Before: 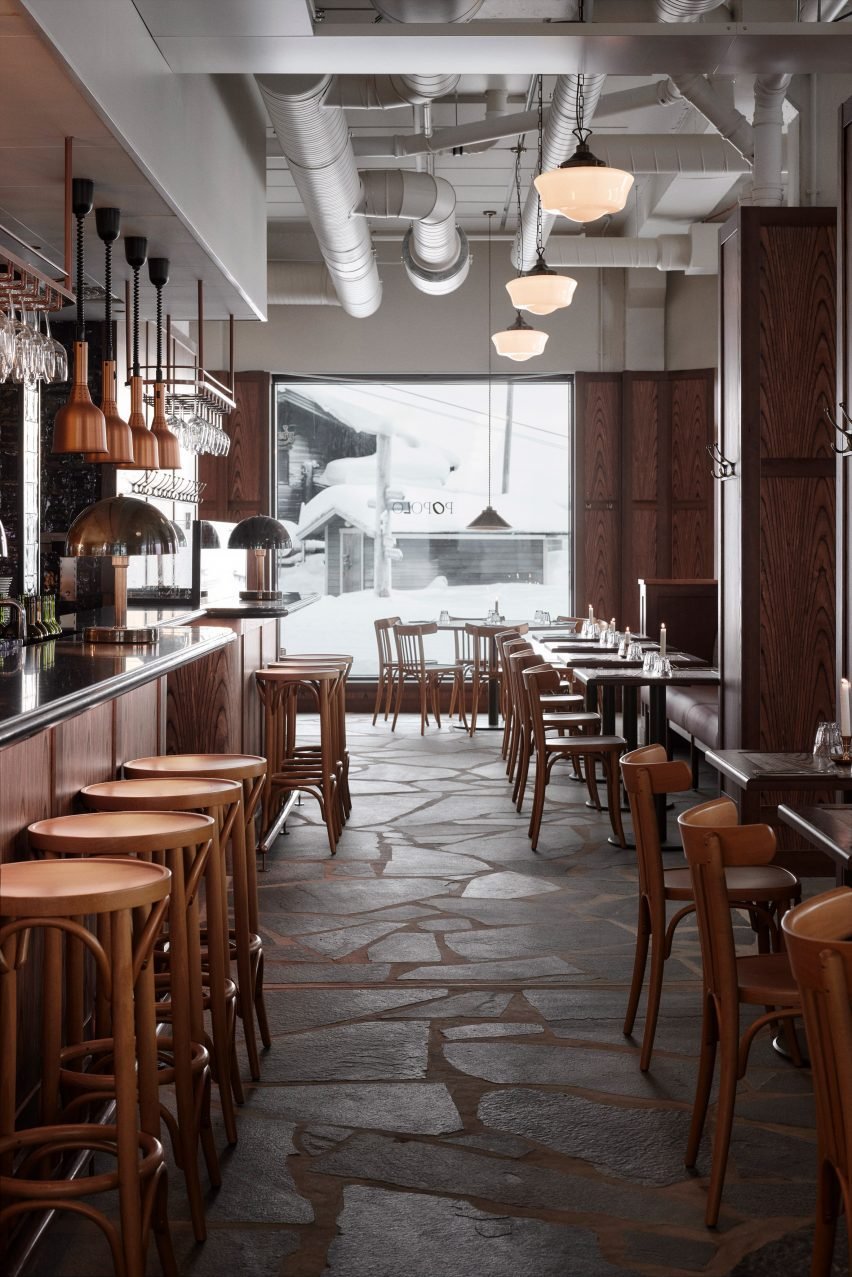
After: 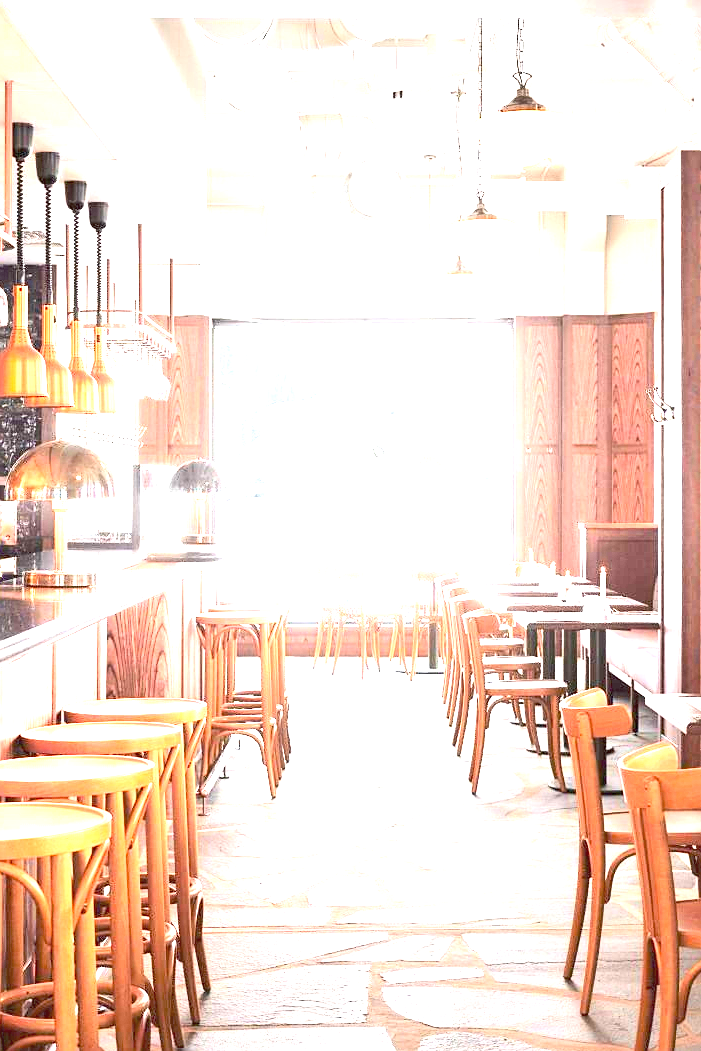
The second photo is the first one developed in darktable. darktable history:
contrast brightness saturation: contrast 0.199, brightness 0.154, saturation 0.138
color correction: highlights b* 0.06, saturation 0.983
exposure: black level correction 0, exposure 3.998 EV, compensate highlight preservation false
crop and rotate: left 7.155%, top 4.46%, right 10.553%, bottom 13.192%
sharpen: radius 1.27, amount 0.291, threshold 0.01
